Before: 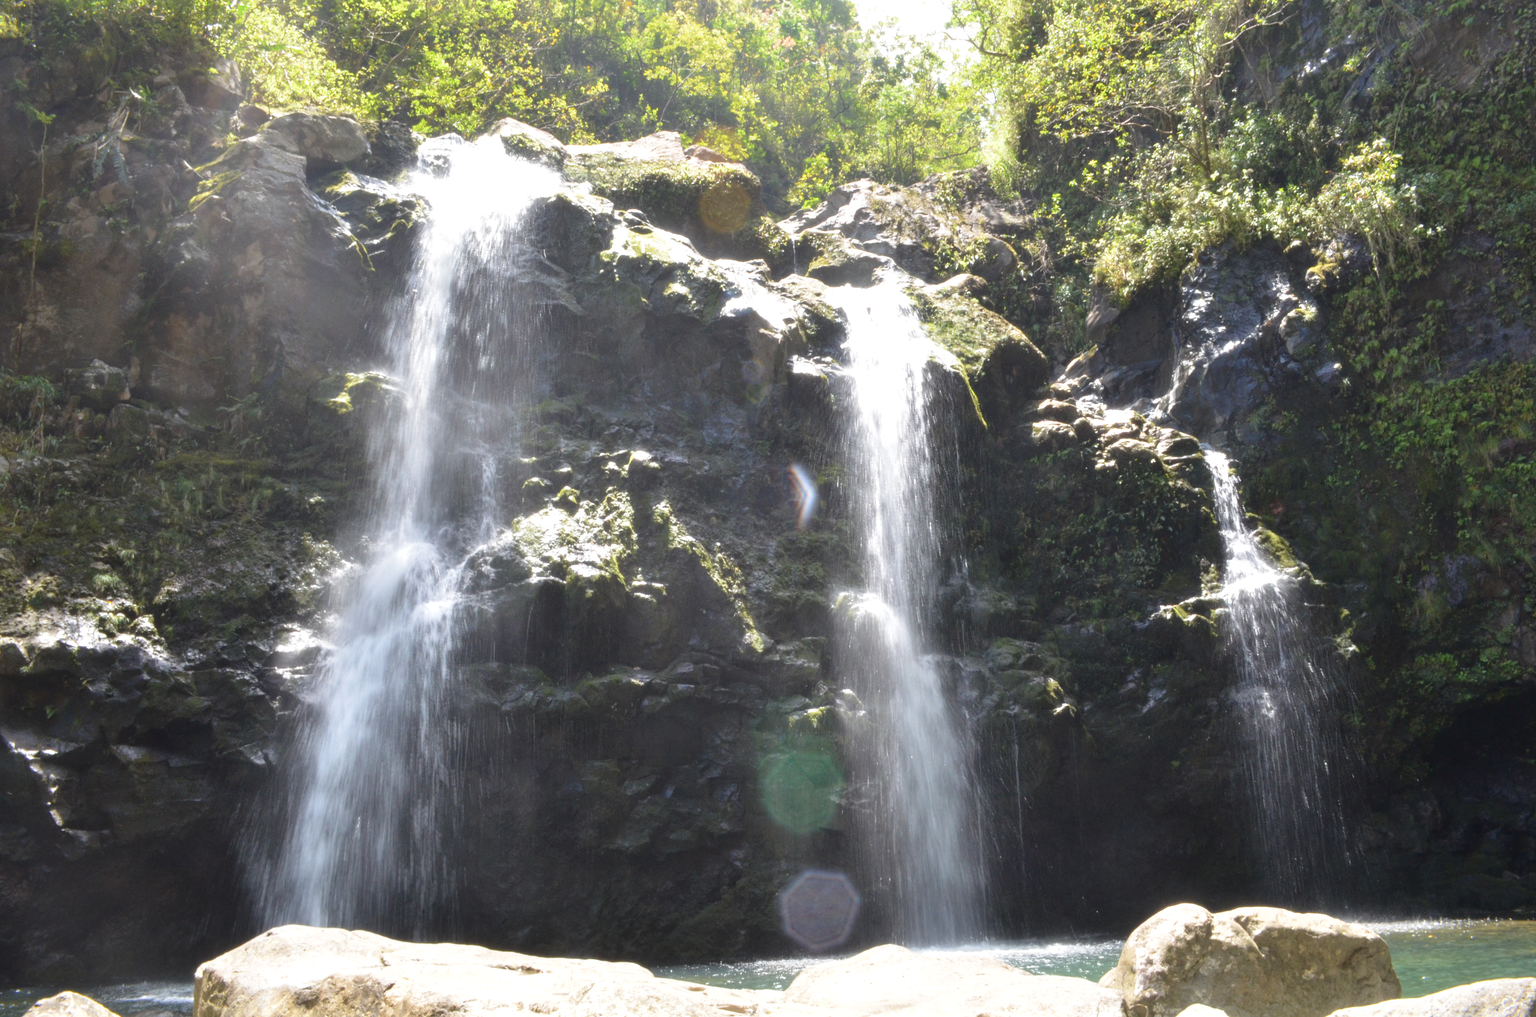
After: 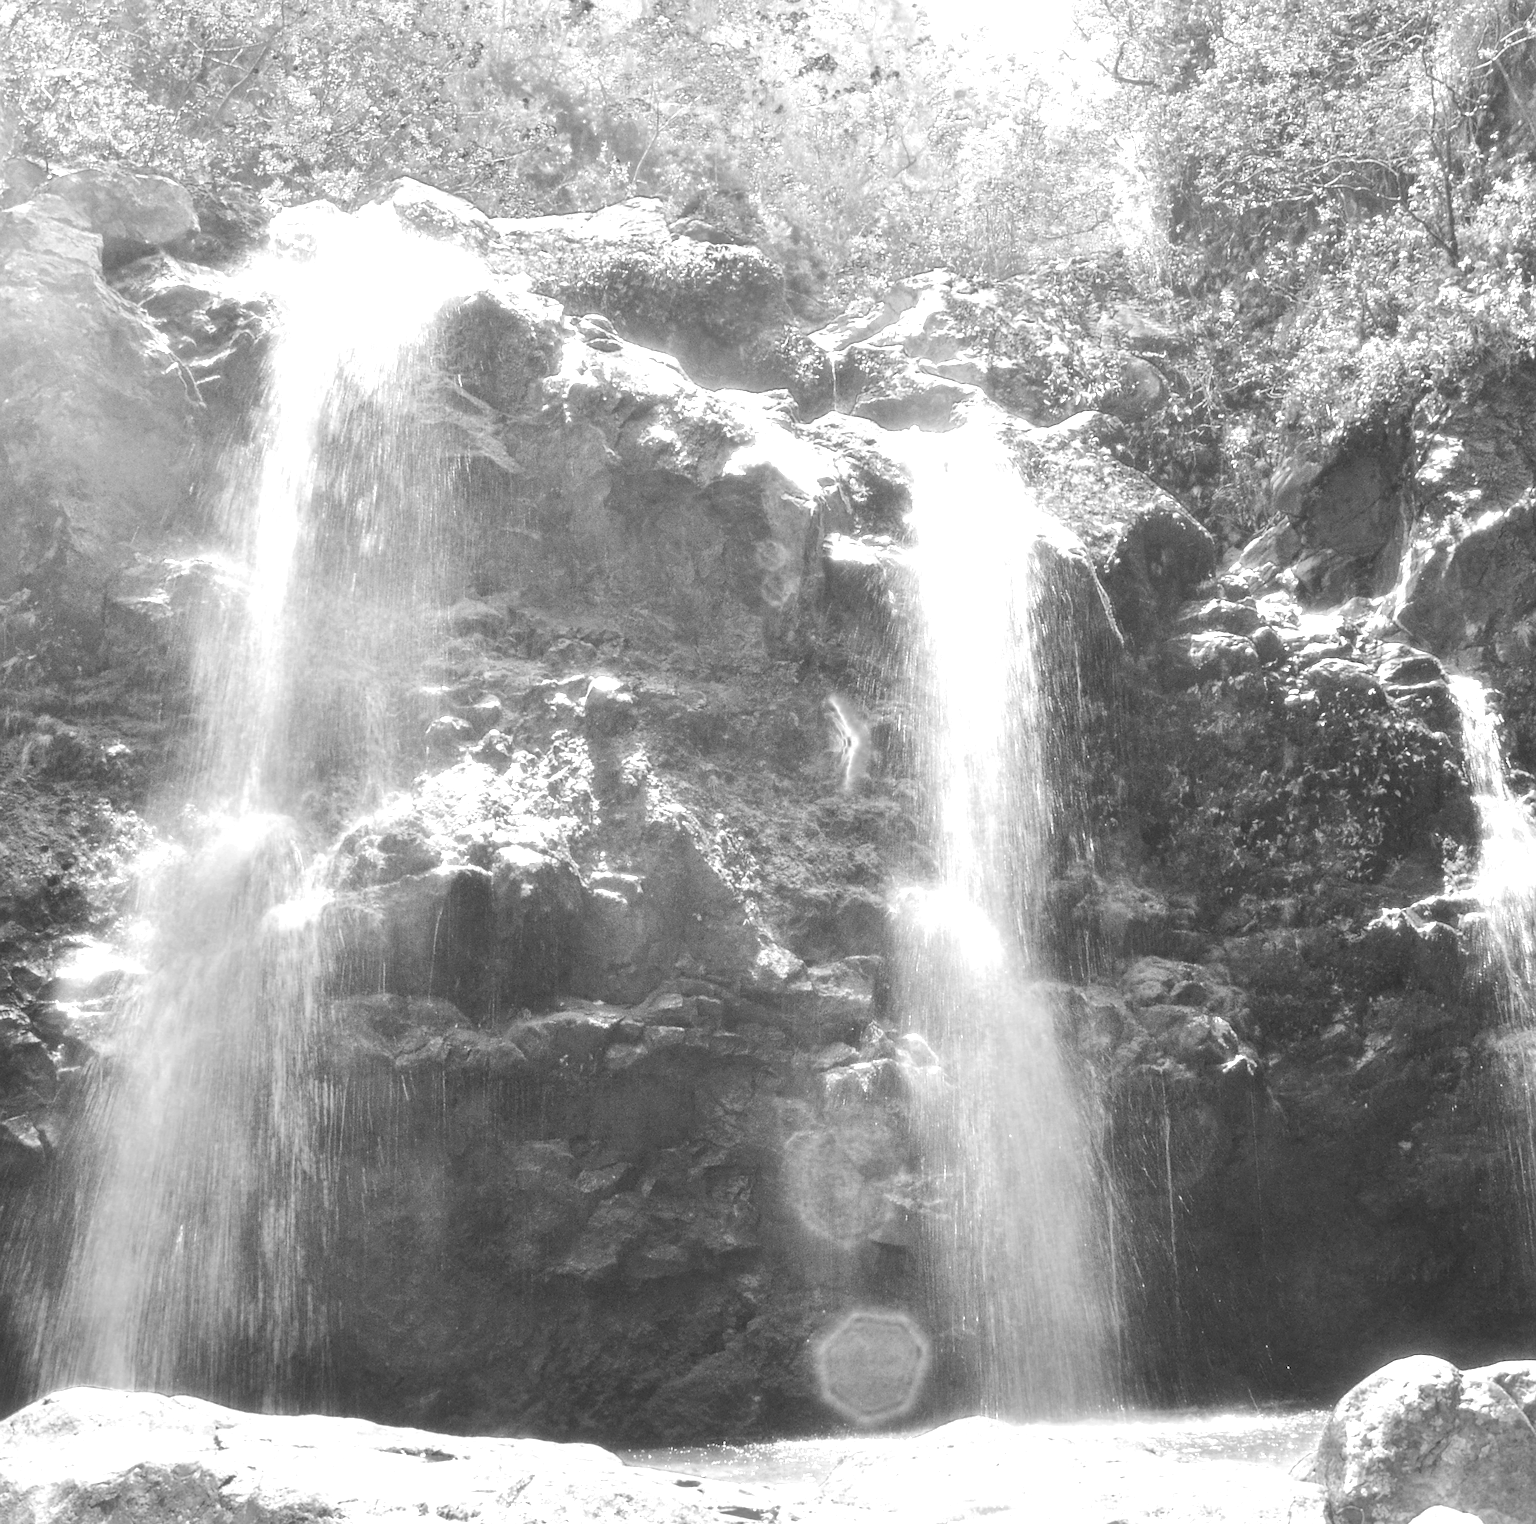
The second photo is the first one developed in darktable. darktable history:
exposure: exposure 1 EV, compensate highlight preservation false
crop and rotate: left 15.518%, right 17.78%
color zones: curves: ch0 [(0.002, 0.429) (0.121, 0.212) (0.198, 0.113) (0.276, 0.344) (0.331, 0.541) (0.41, 0.56) (0.482, 0.289) (0.619, 0.227) (0.721, 0.18) (0.821, 0.435) (0.928, 0.555) (1, 0.587)]; ch1 [(0, 0) (0.143, 0) (0.286, 0) (0.429, 0) (0.571, 0) (0.714, 0) (0.857, 0)]
sharpen: on, module defaults
contrast brightness saturation: contrast 0.202, brightness 0.157, saturation 0.223
